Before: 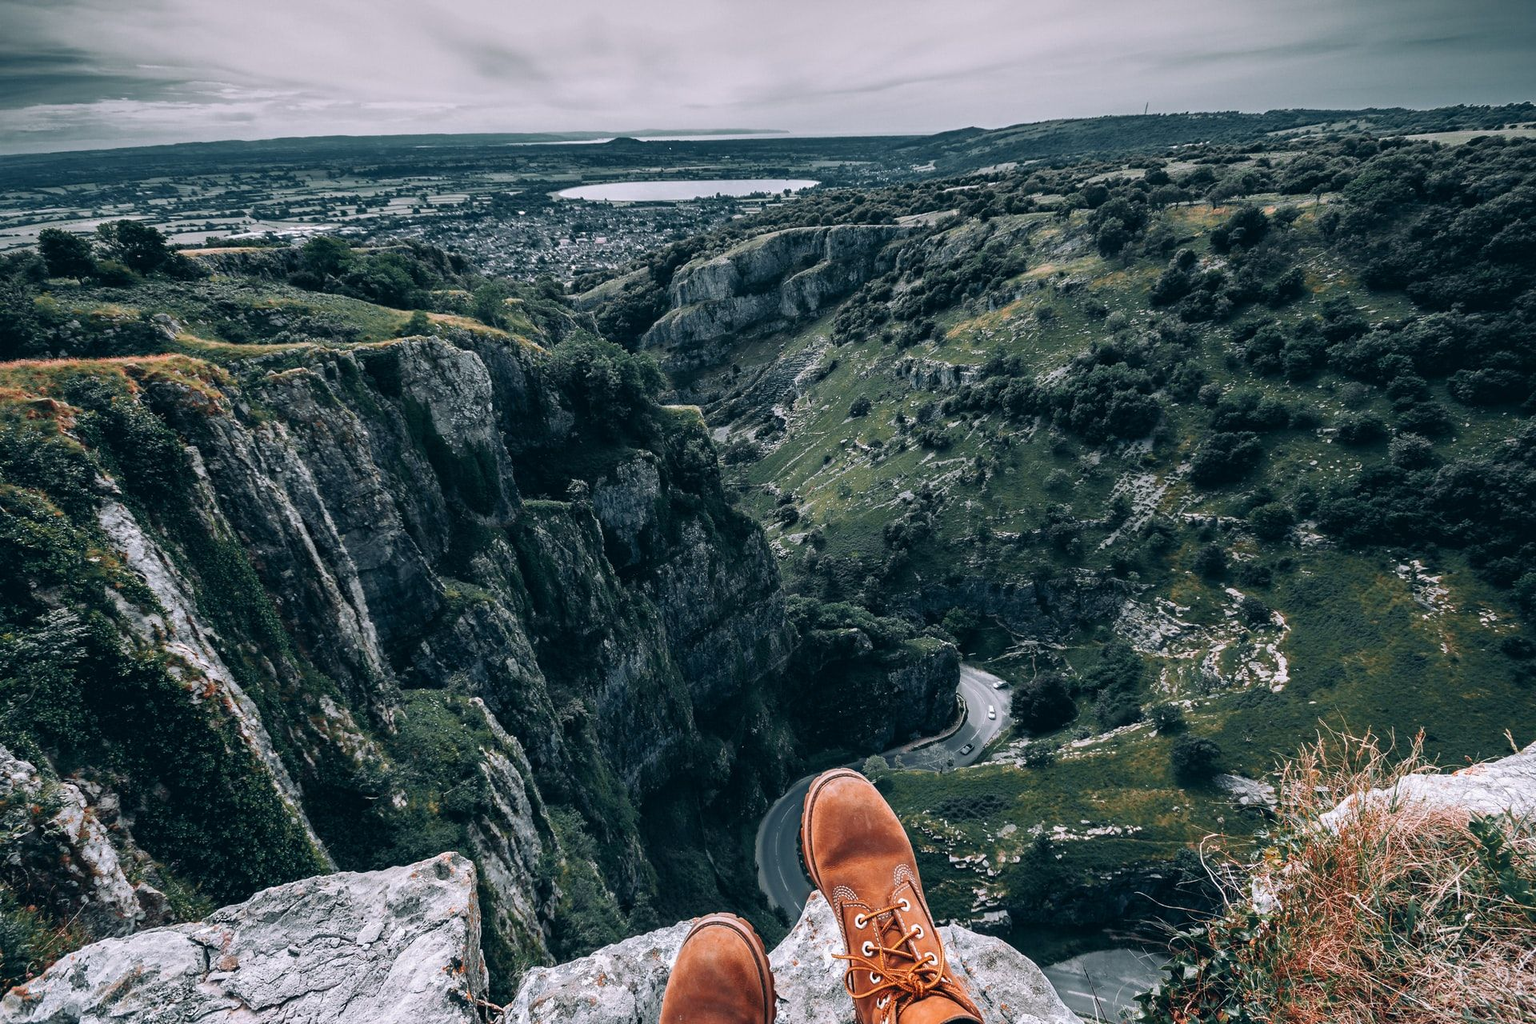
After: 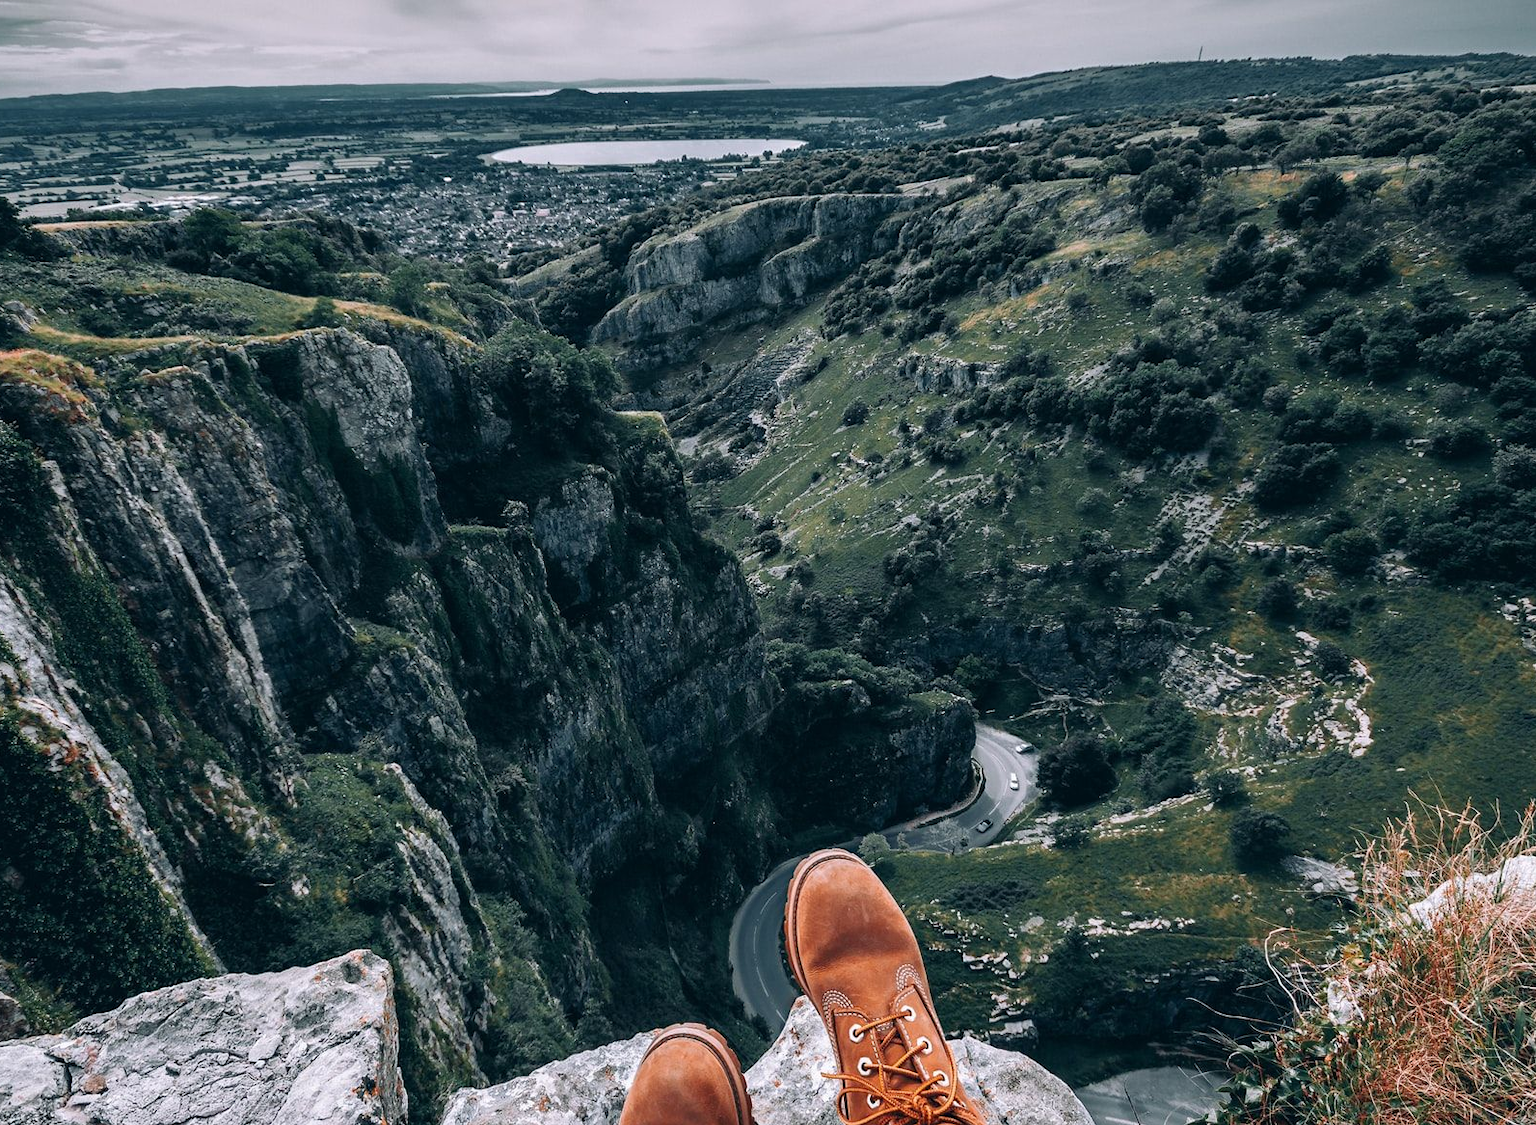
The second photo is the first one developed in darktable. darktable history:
crop: left 9.828%, top 6.321%, right 7.19%, bottom 2.478%
